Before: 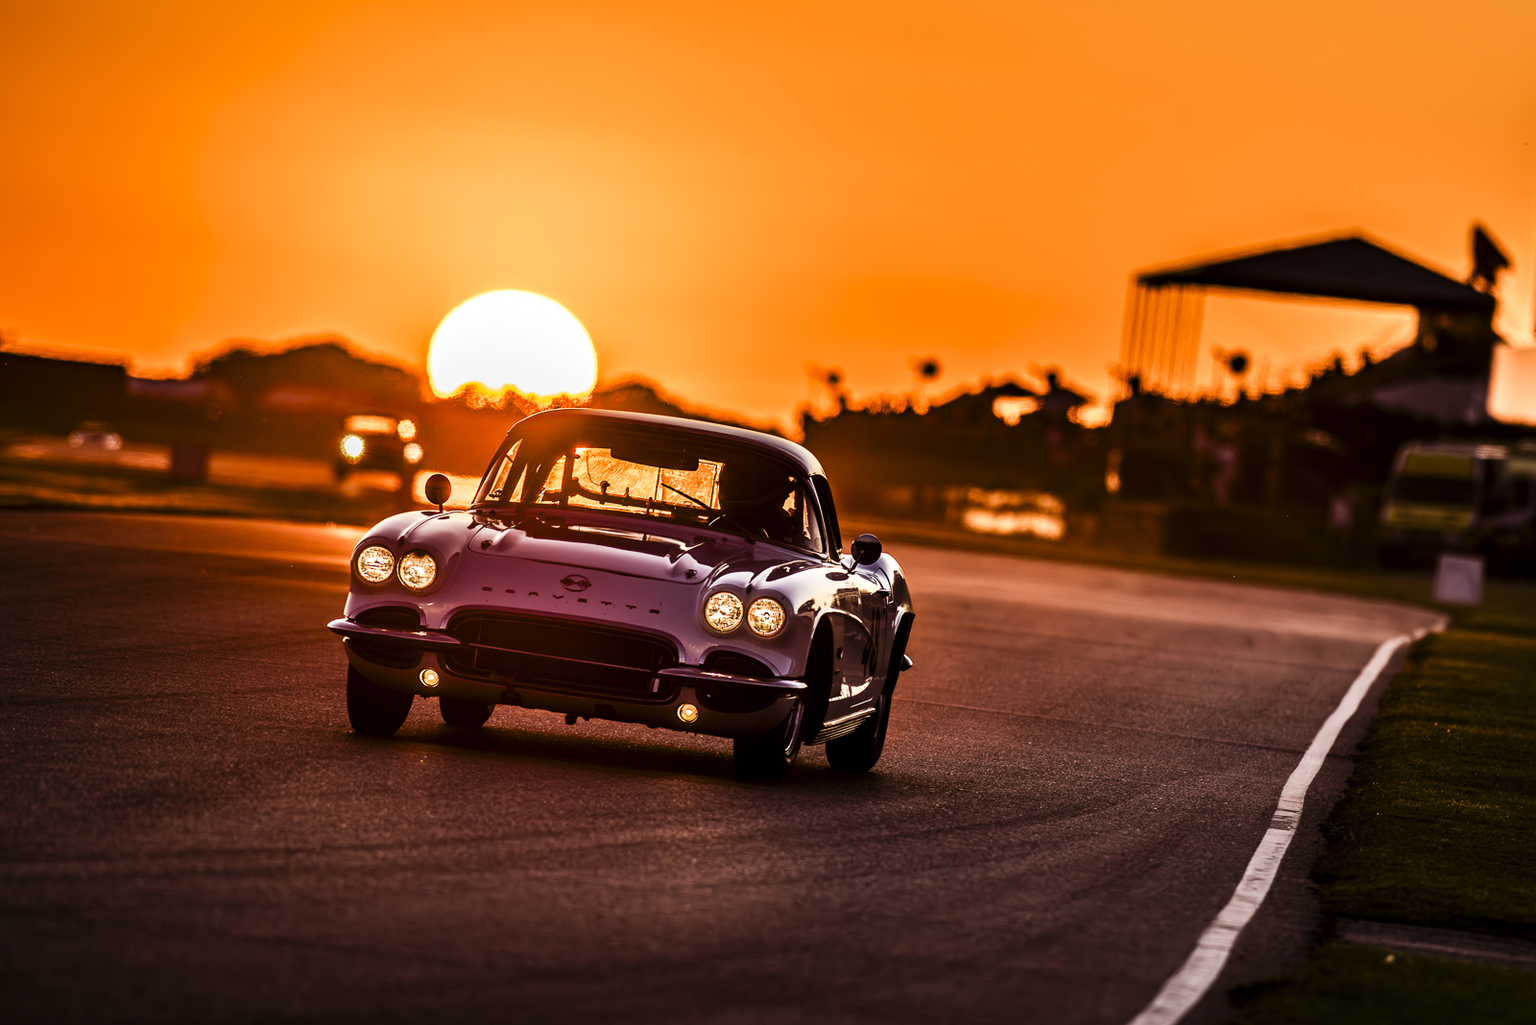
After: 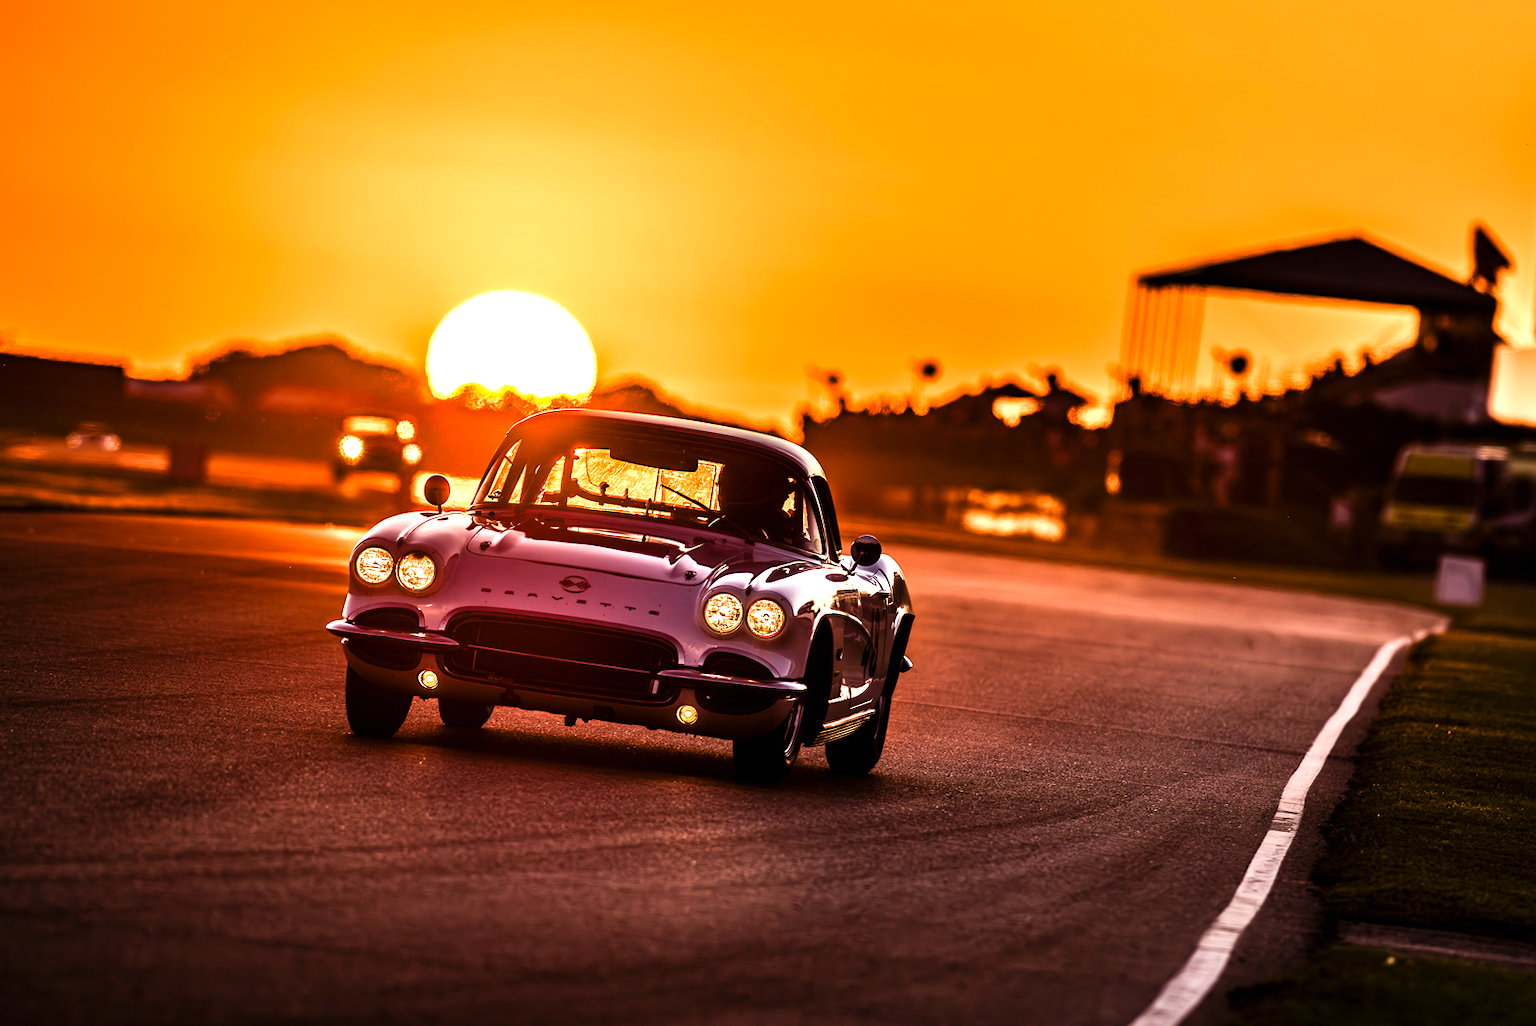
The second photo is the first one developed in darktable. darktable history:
crop and rotate: left 0.14%, bottom 0.012%
exposure: black level correction 0, exposure 0.498 EV, compensate highlight preservation false
